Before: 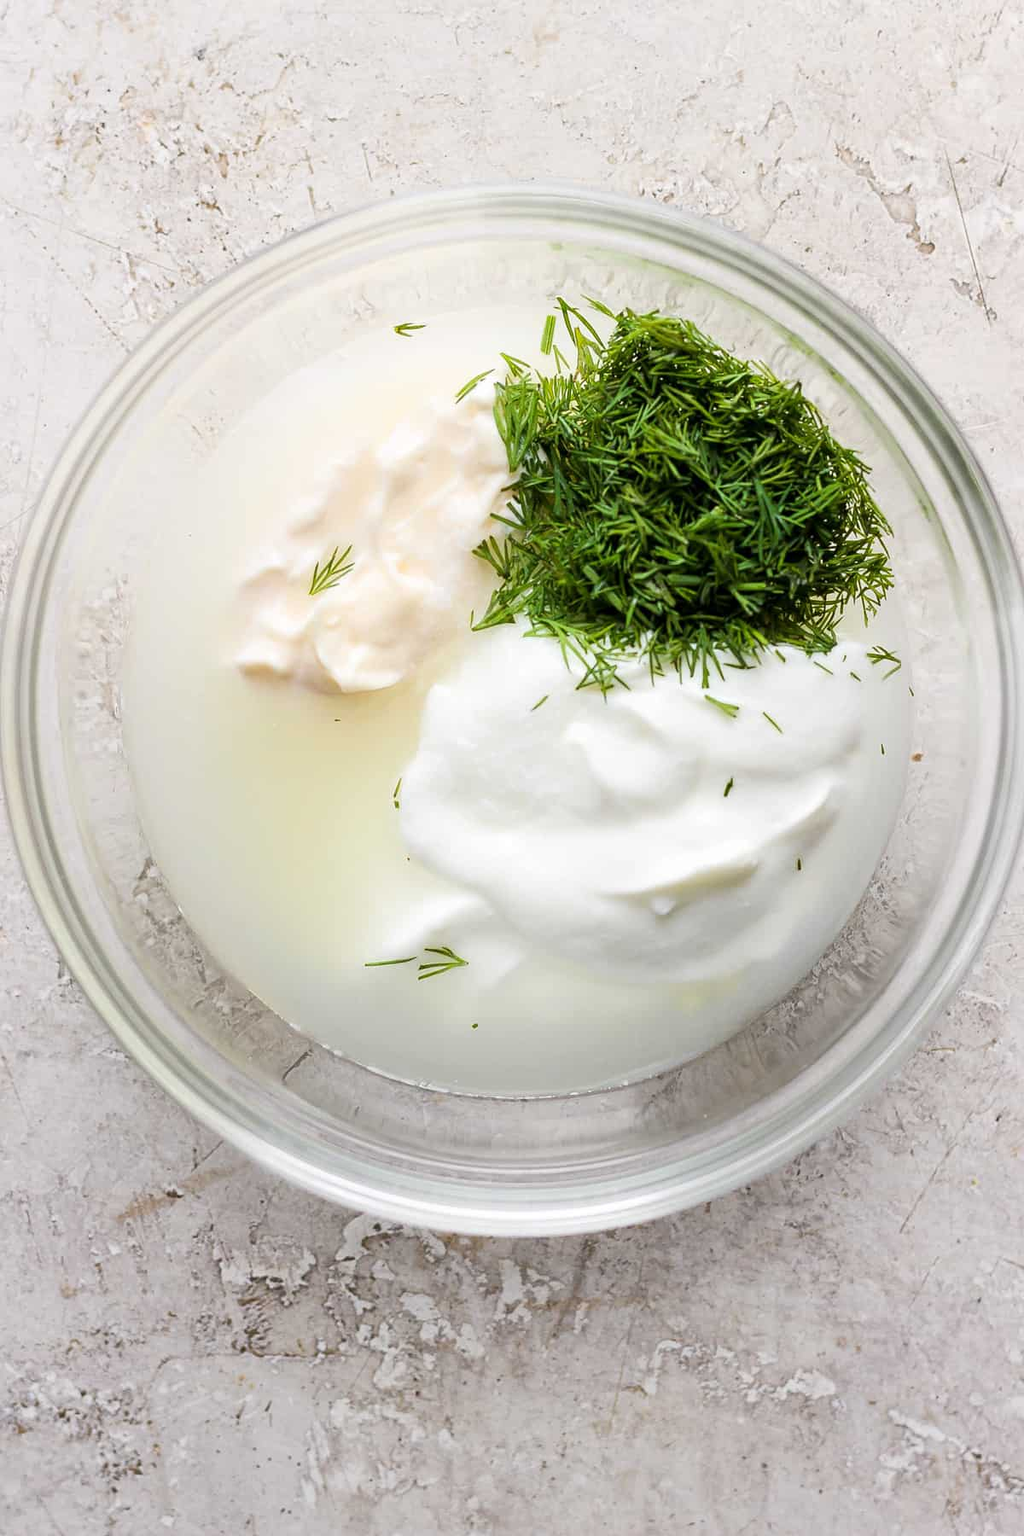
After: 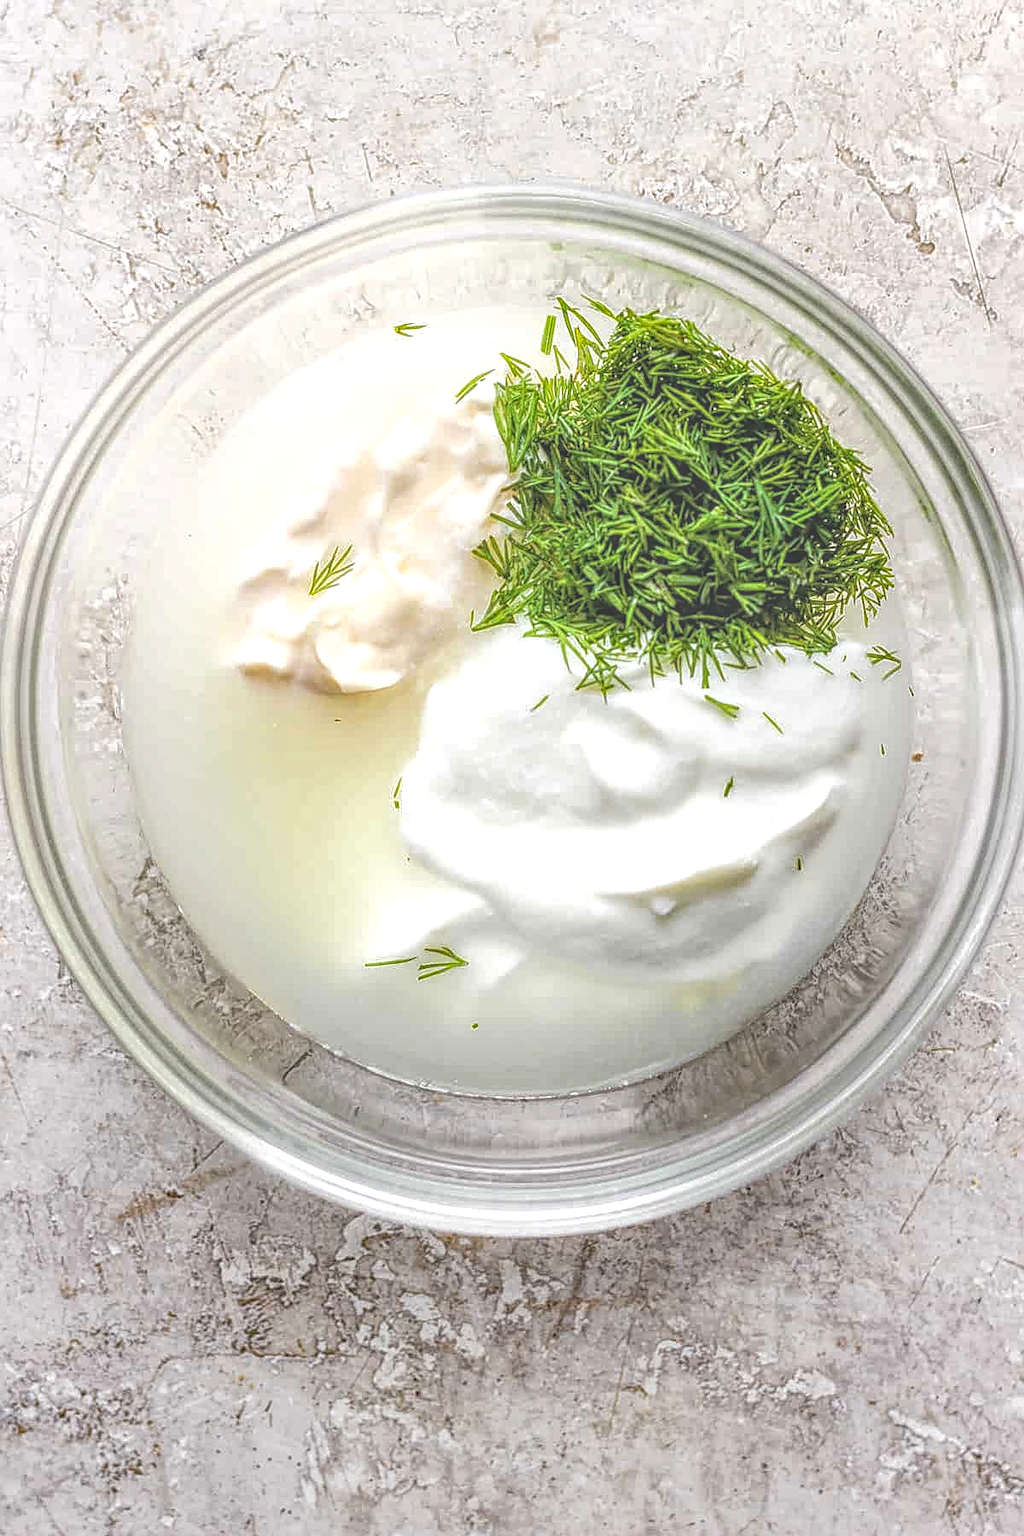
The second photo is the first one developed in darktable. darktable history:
sharpen: on, module defaults
local contrast: highlights 20%, shadows 23%, detail 201%, midtone range 0.2
haze removal: adaptive false
levels: levels [0, 0.476, 0.951]
